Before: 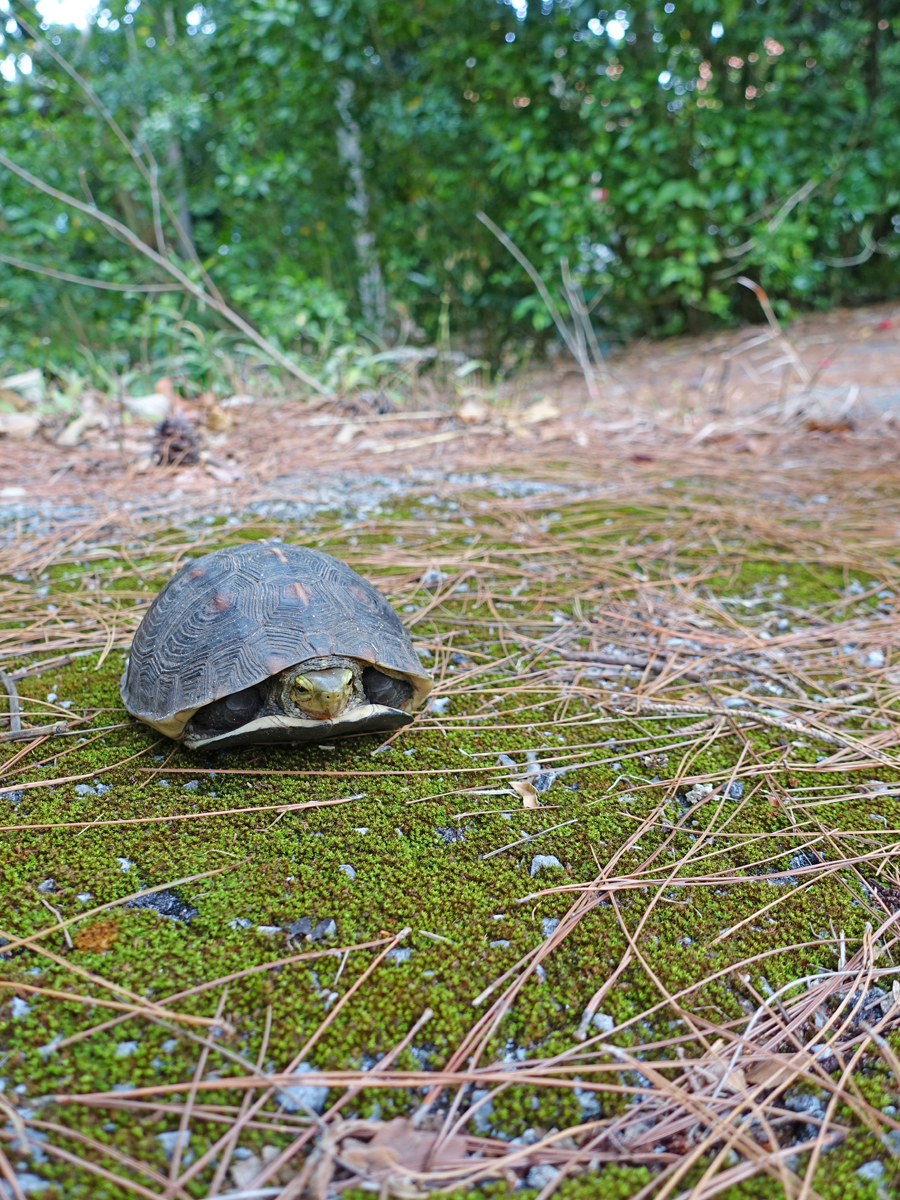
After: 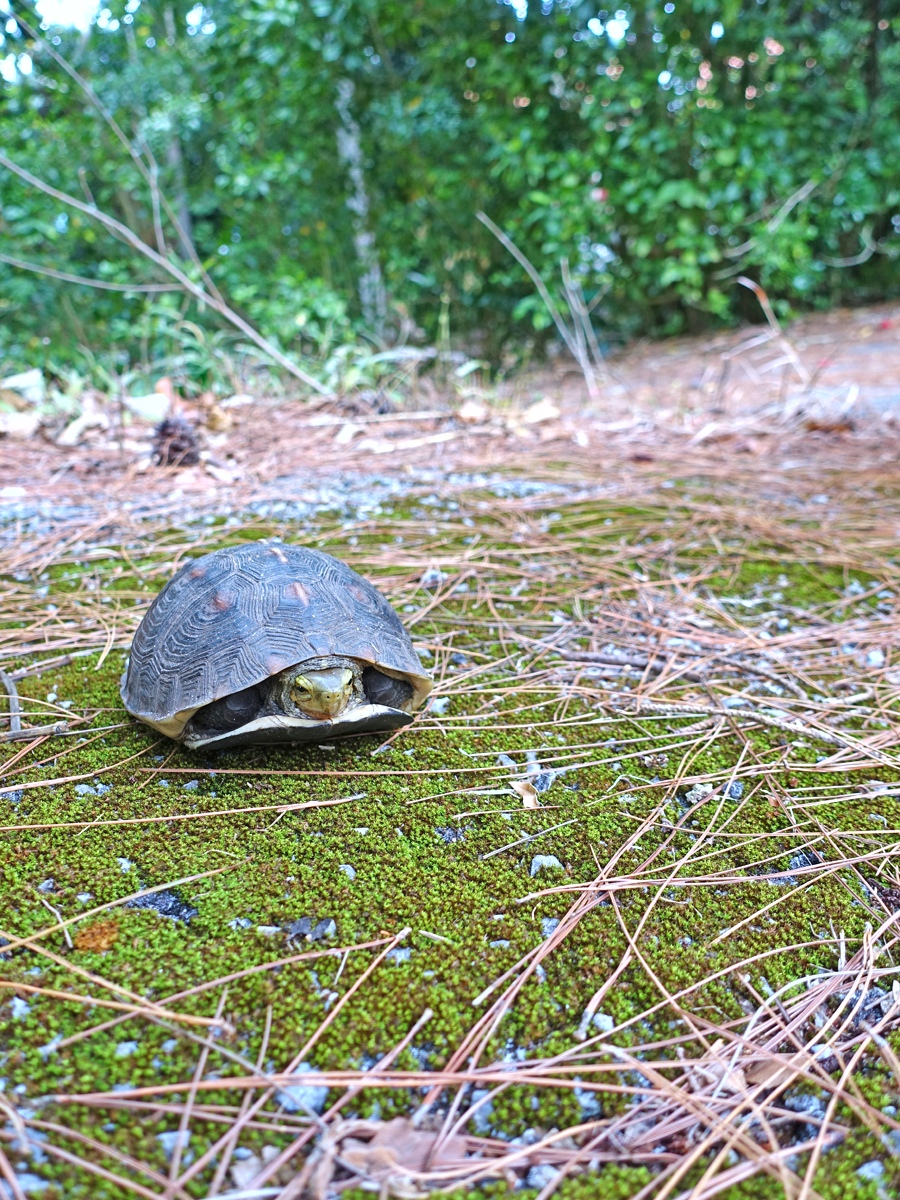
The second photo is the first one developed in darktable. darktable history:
exposure: exposure 0.496 EV, compensate highlight preservation false
color calibration: illuminant as shot in camera, x 0.358, y 0.373, temperature 4628.91 K
shadows and highlights: low approximation 0.01, soften with gaussian
